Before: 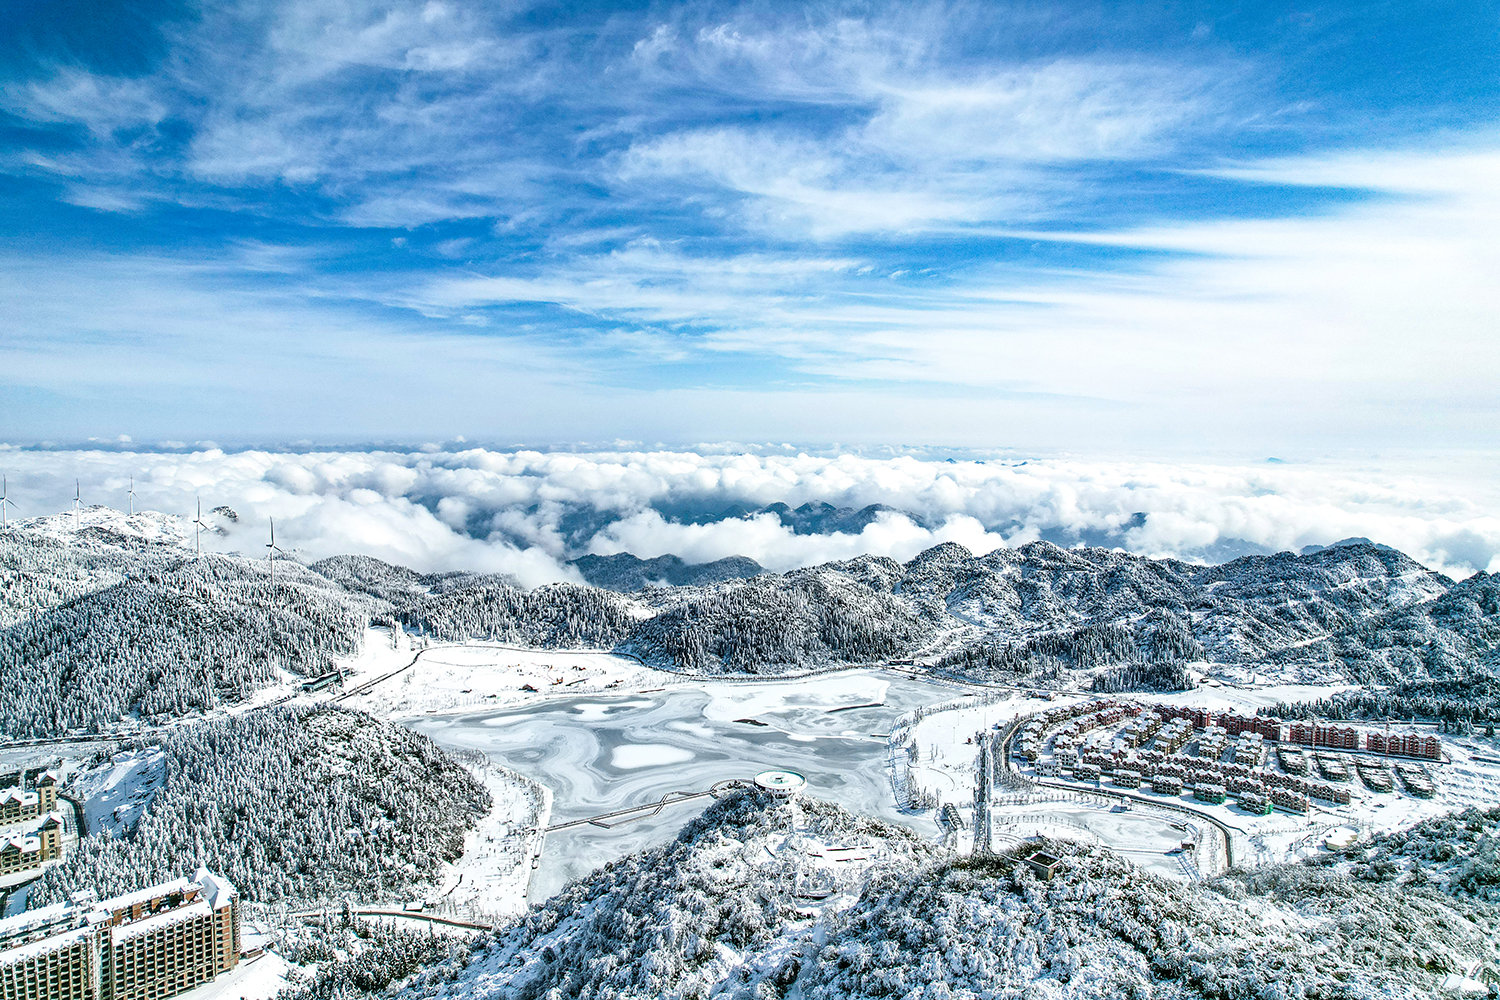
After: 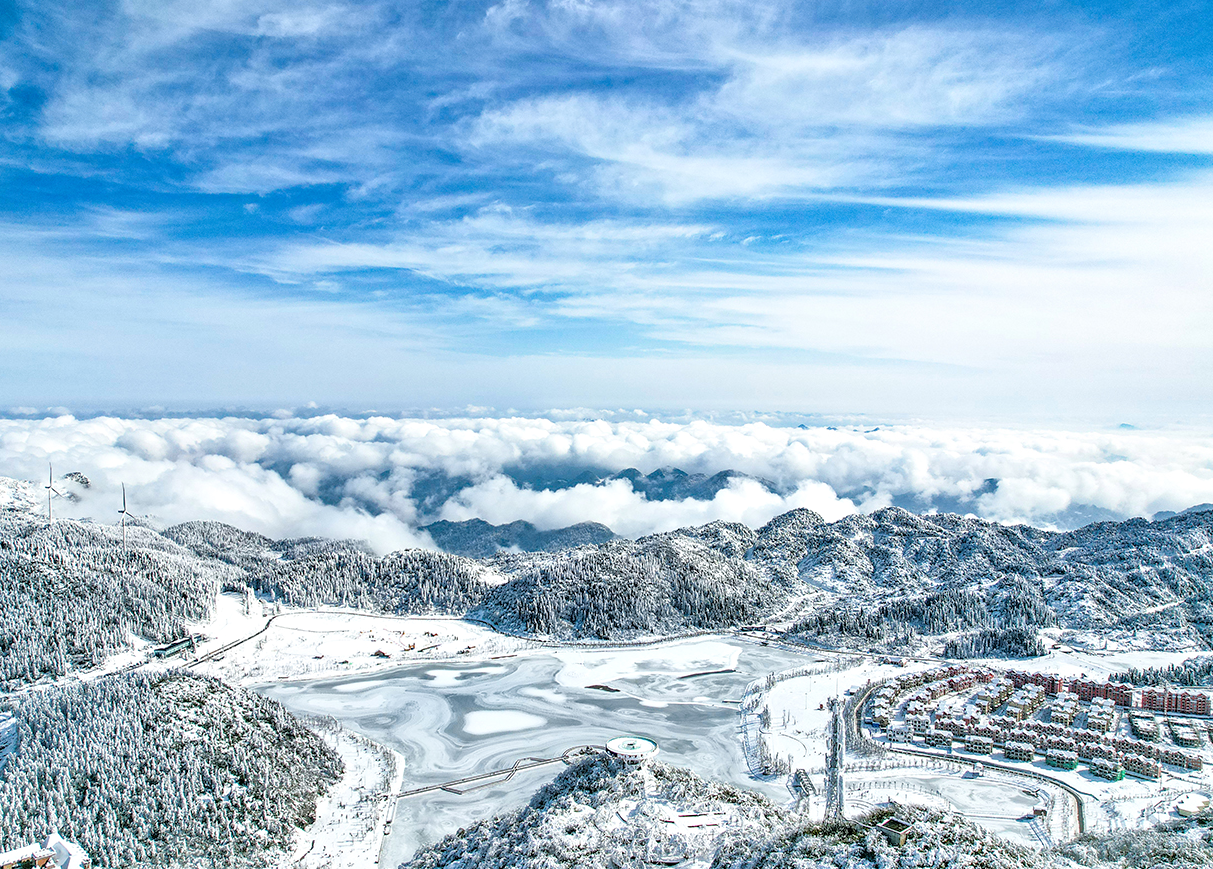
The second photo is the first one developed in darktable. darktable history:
tone equalizer: -7 EV 0.15 EV, -6 EV 0.6 EV, -5 EV 1.15 EV, -4 EV 1.33 EV, -3 EV 1.15 EV, -2 EV 0.6 EV, -1 EV 0.15 EV, mask exposure compensation -0.5 EV
crop: left 9.929%, top 3.475%, right 9.188%, bottom 9.529%
